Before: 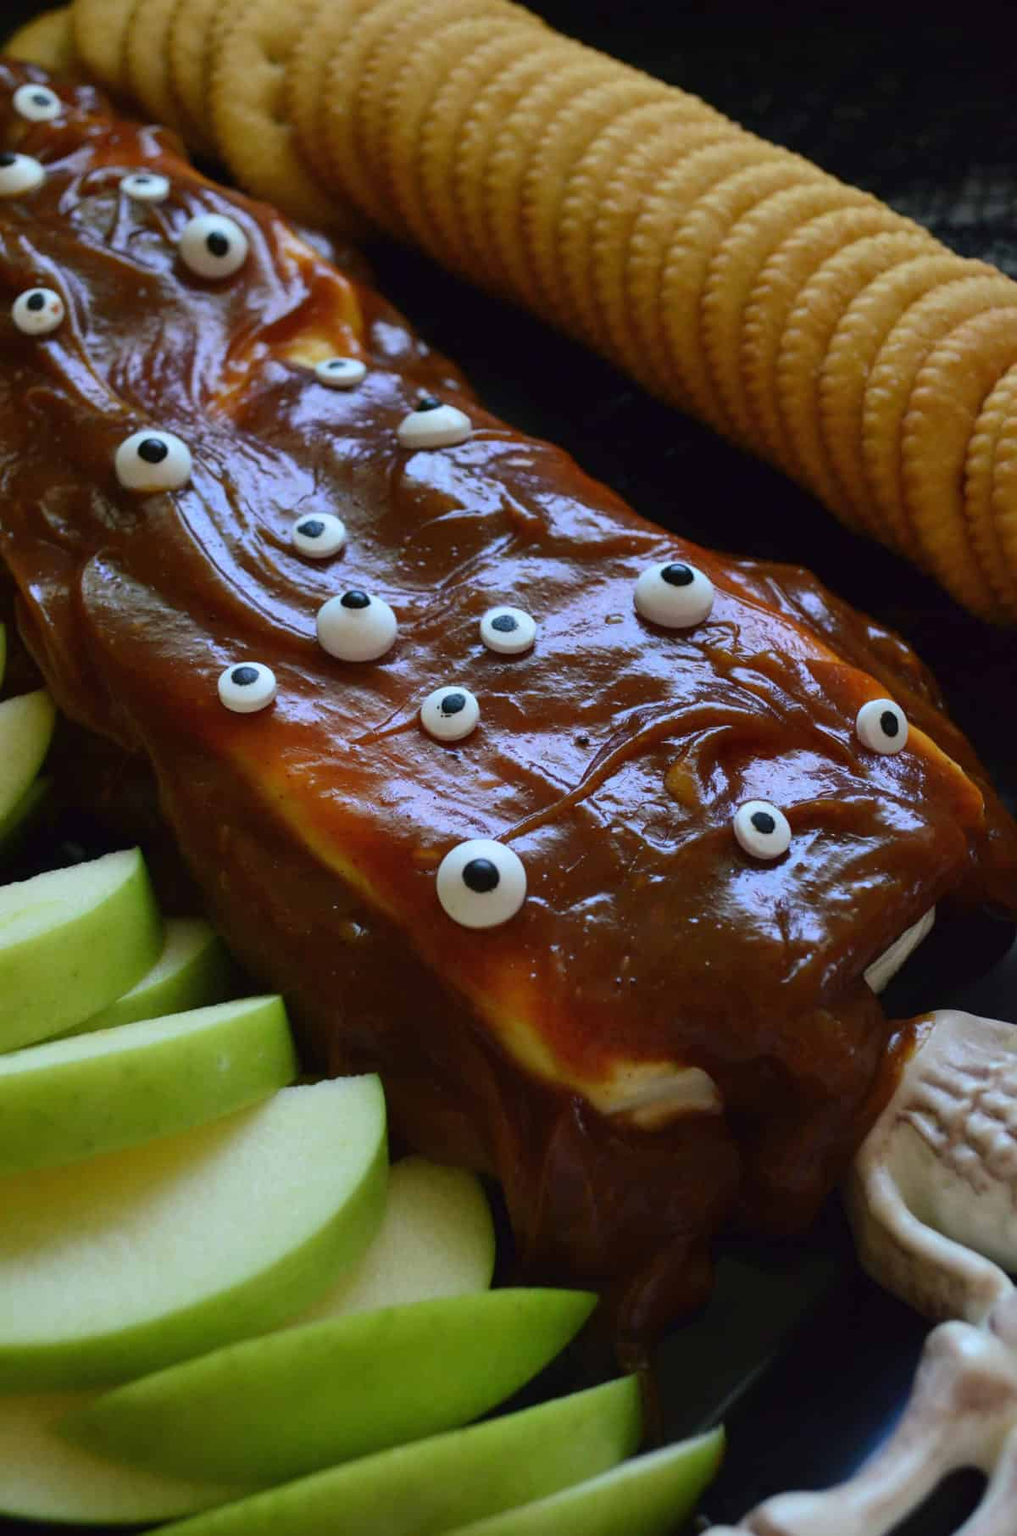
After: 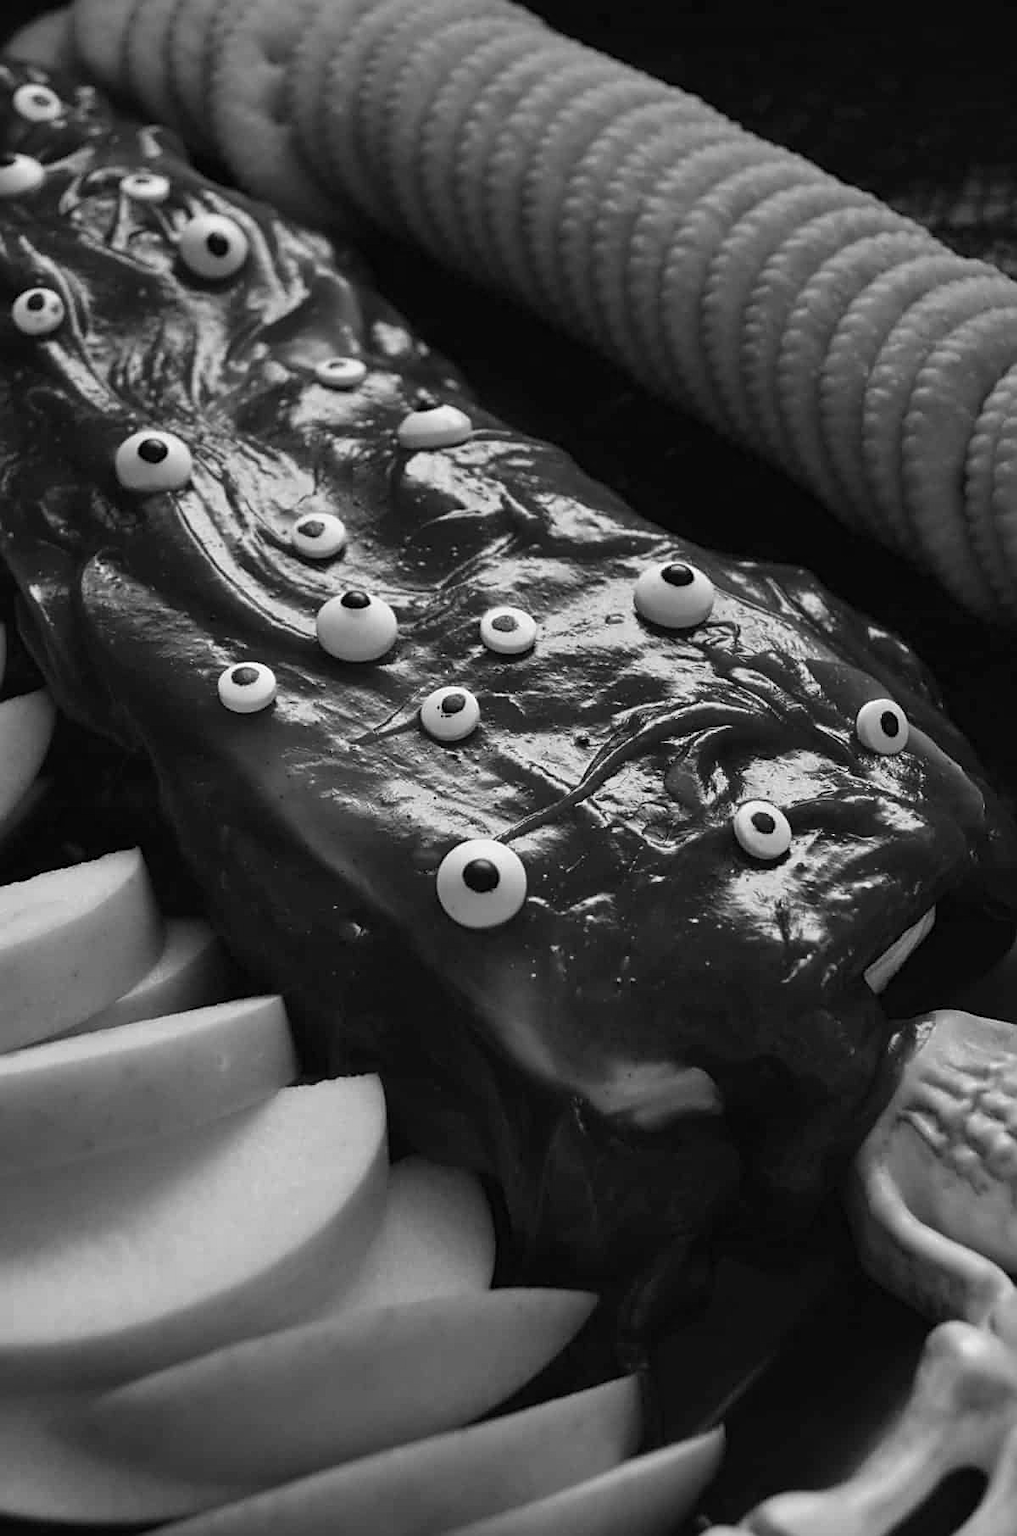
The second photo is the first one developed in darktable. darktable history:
sharpen: amount 0.495
color calibration: output gray [0.21, 0.42, 0.37, 0], illuminant as shot in camera, x 0.358, y 0.373, temperature 4628.91 K, saturation algorithm version 1 (2020)
